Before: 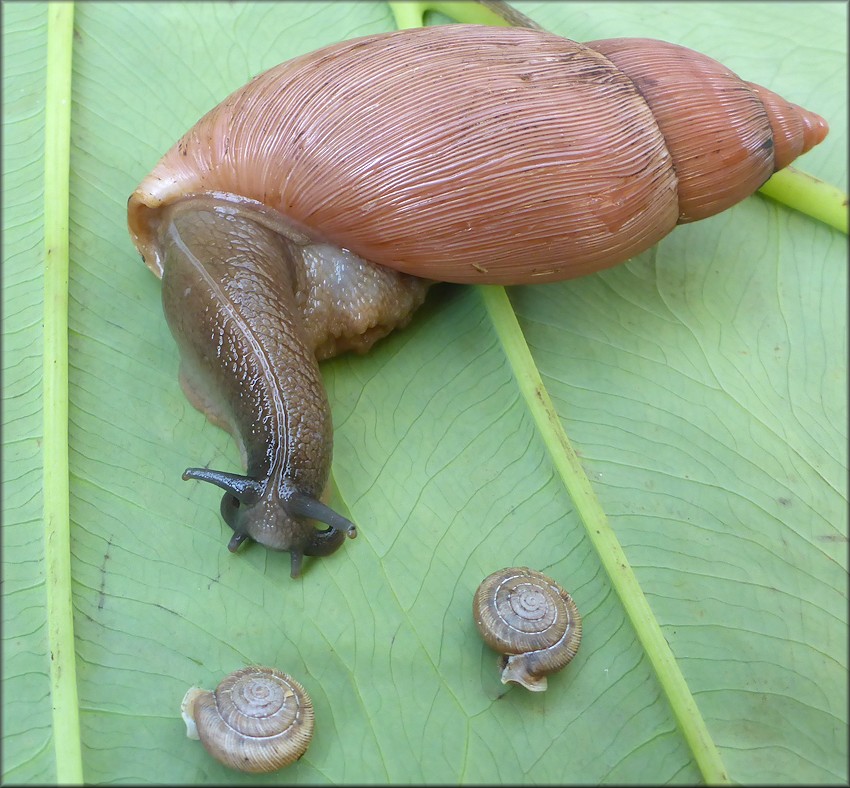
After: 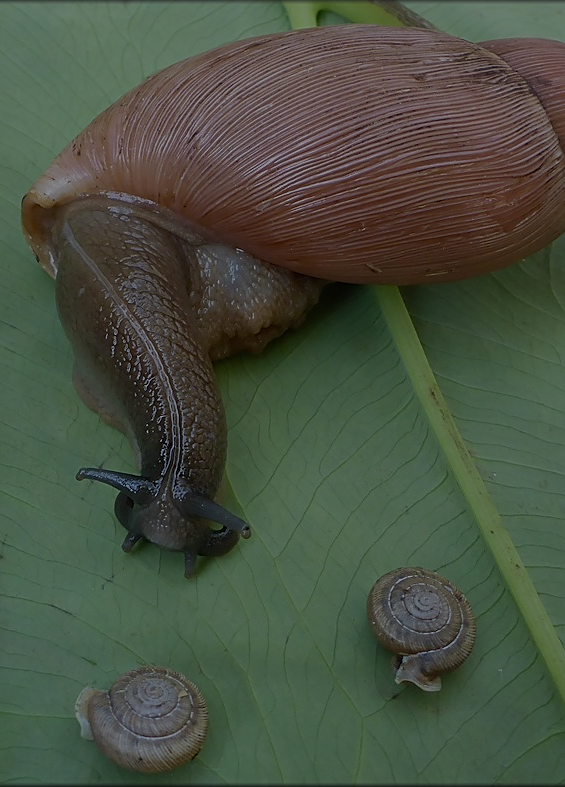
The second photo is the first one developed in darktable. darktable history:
sharpen: on, module defaults
crop and rotate: left 12.561%, right 20.949%
exposure: exposure -2.068 EV, compensate highlight preservation false
